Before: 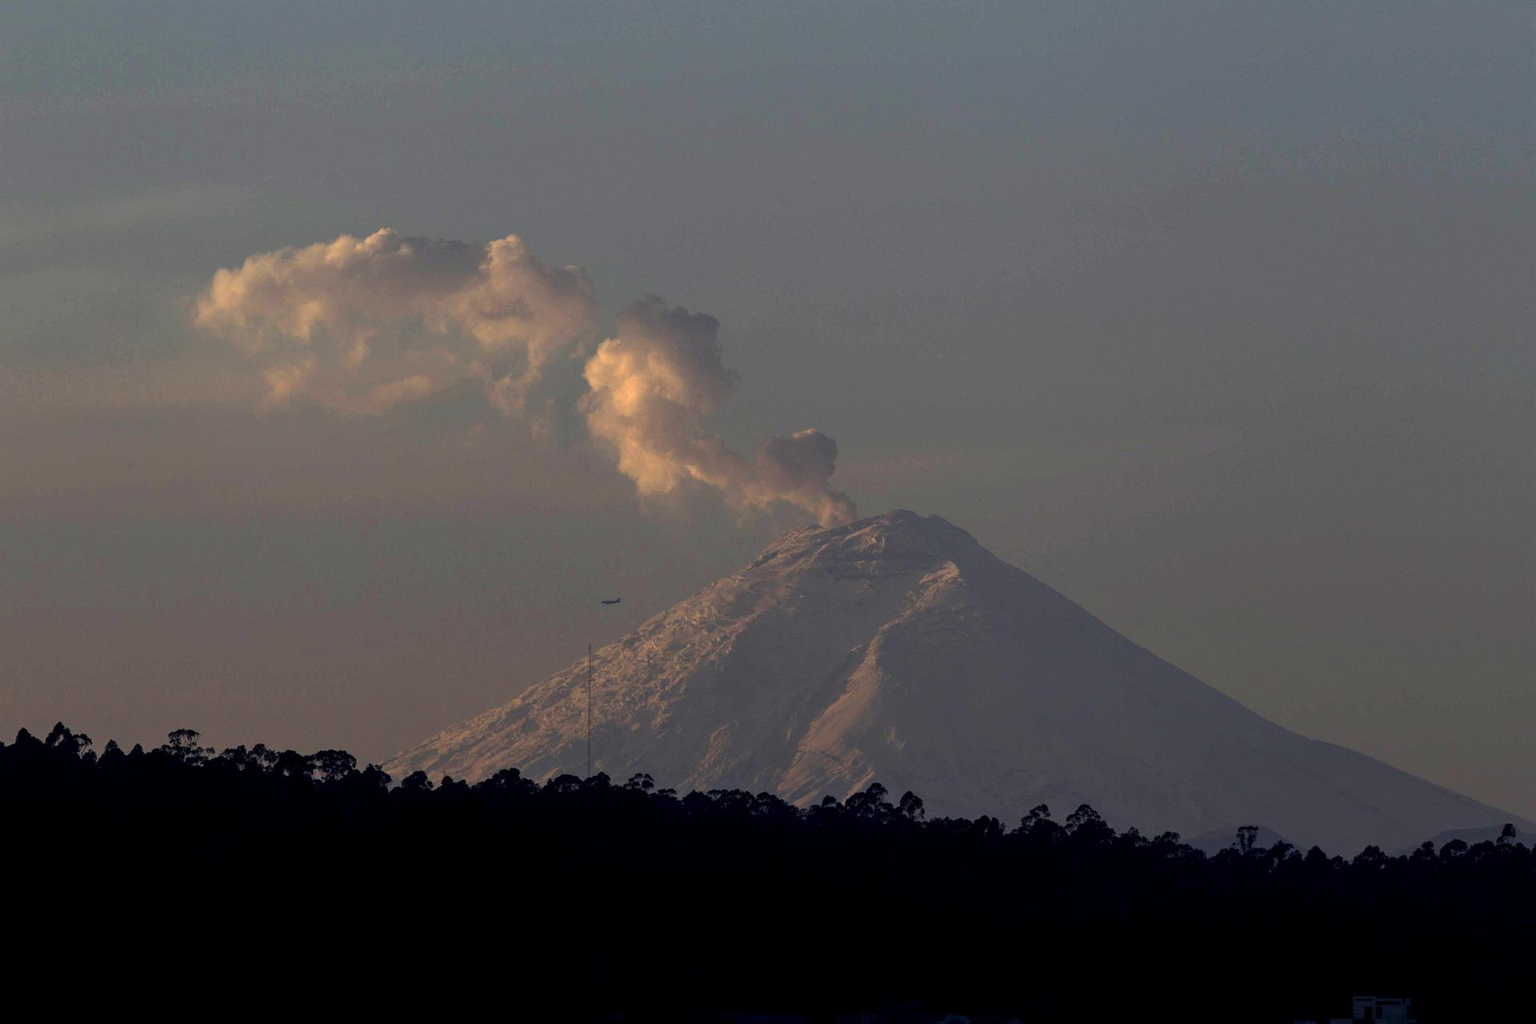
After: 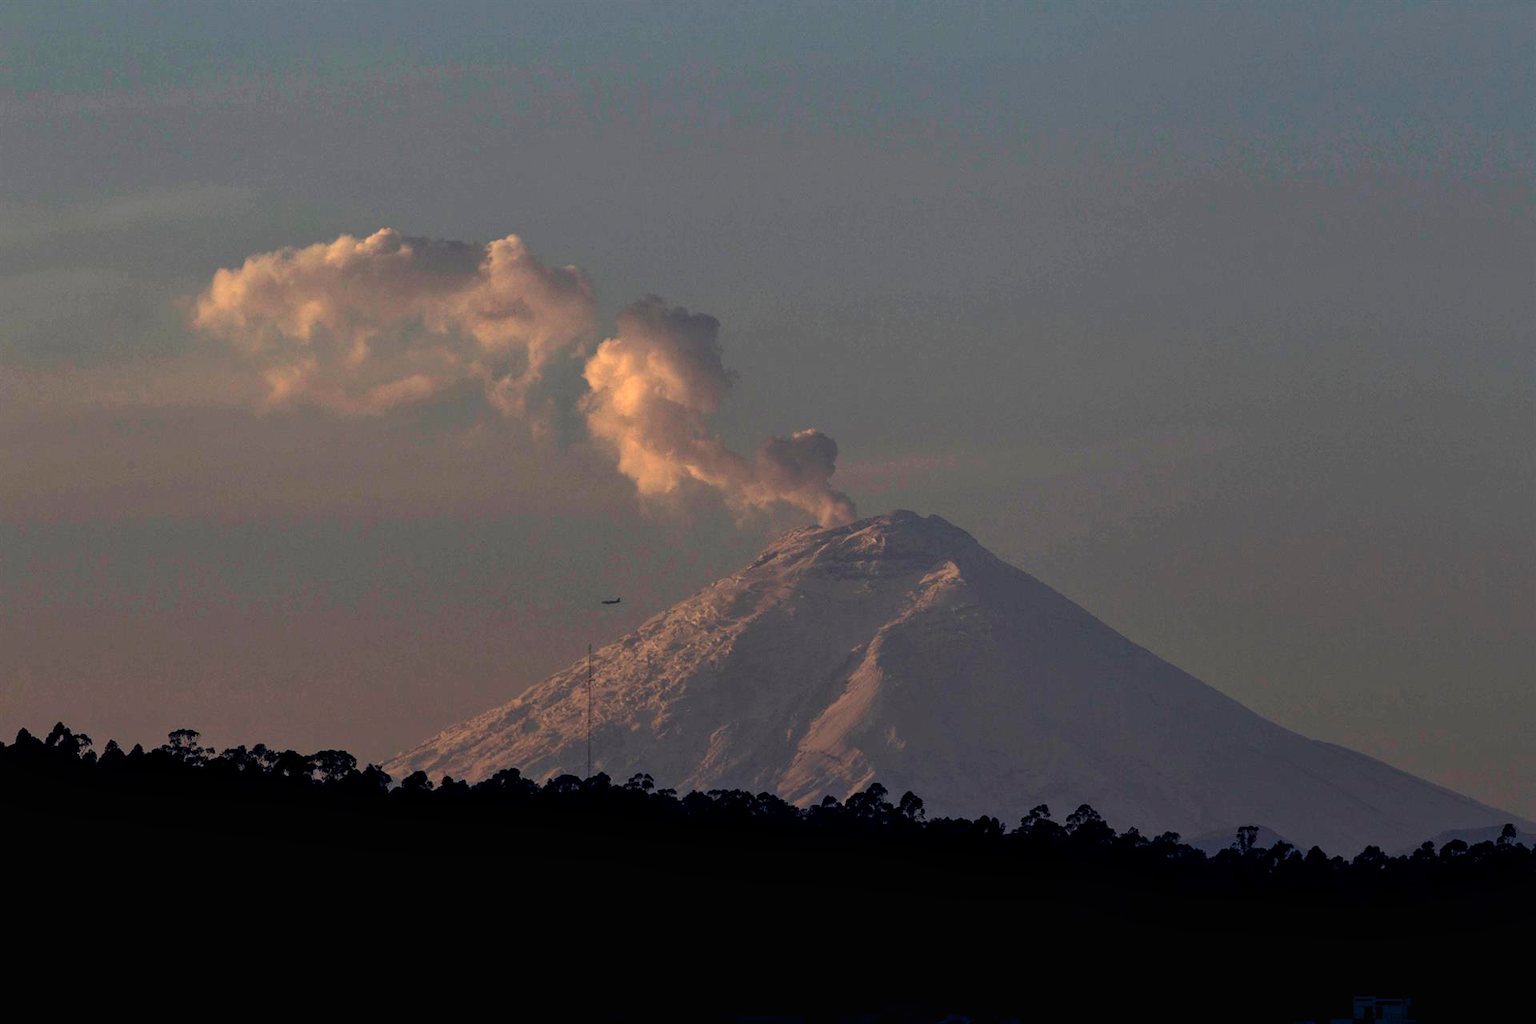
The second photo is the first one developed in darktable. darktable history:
local contrast: mode bilateral grid, contrast 20, coarseness 50, detail 119%, midtone range 0.2
contrast brightness saturation: contrast -0.018, brightness -0.011, saturation 0.034
